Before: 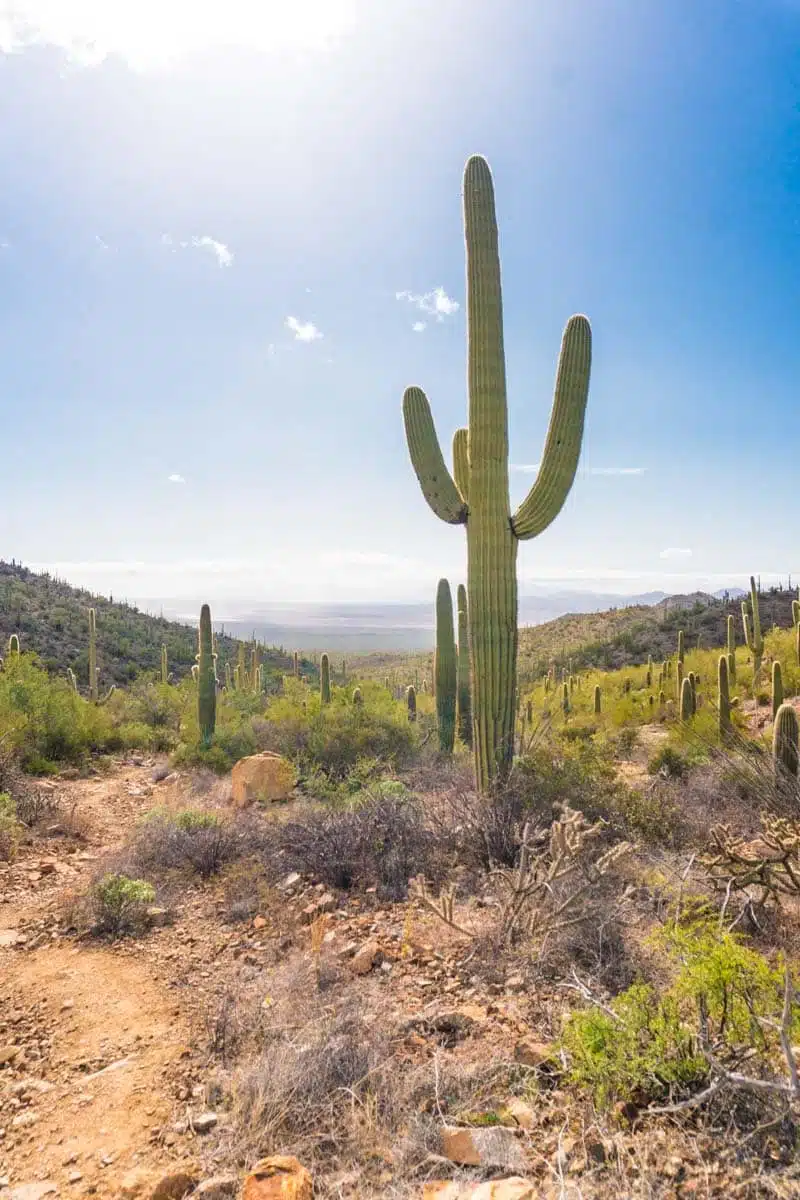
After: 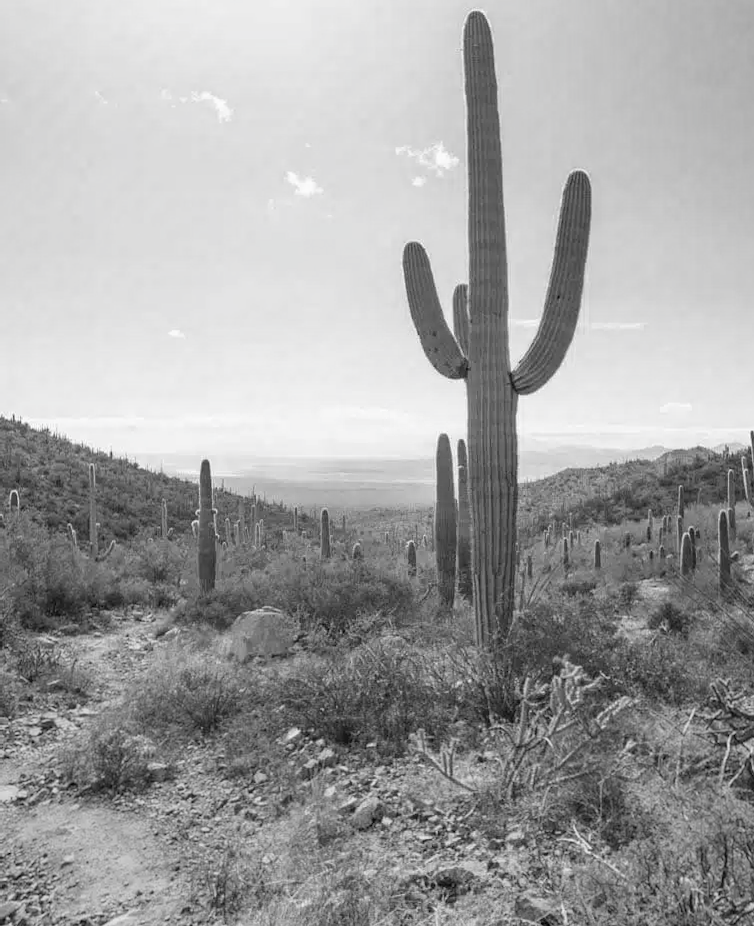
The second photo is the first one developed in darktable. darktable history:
color correction: highlights b* -0.062, saturation 2.14
crop and rotate: angle 0.083°, top 12.033%, right 5.531%, bottom 10.612%
color calibration: output gray [0.246, 0.254, 0.501, 0], illuminant as shot in camera, x 0.358, y 0.373, temperature 4628.91 K
